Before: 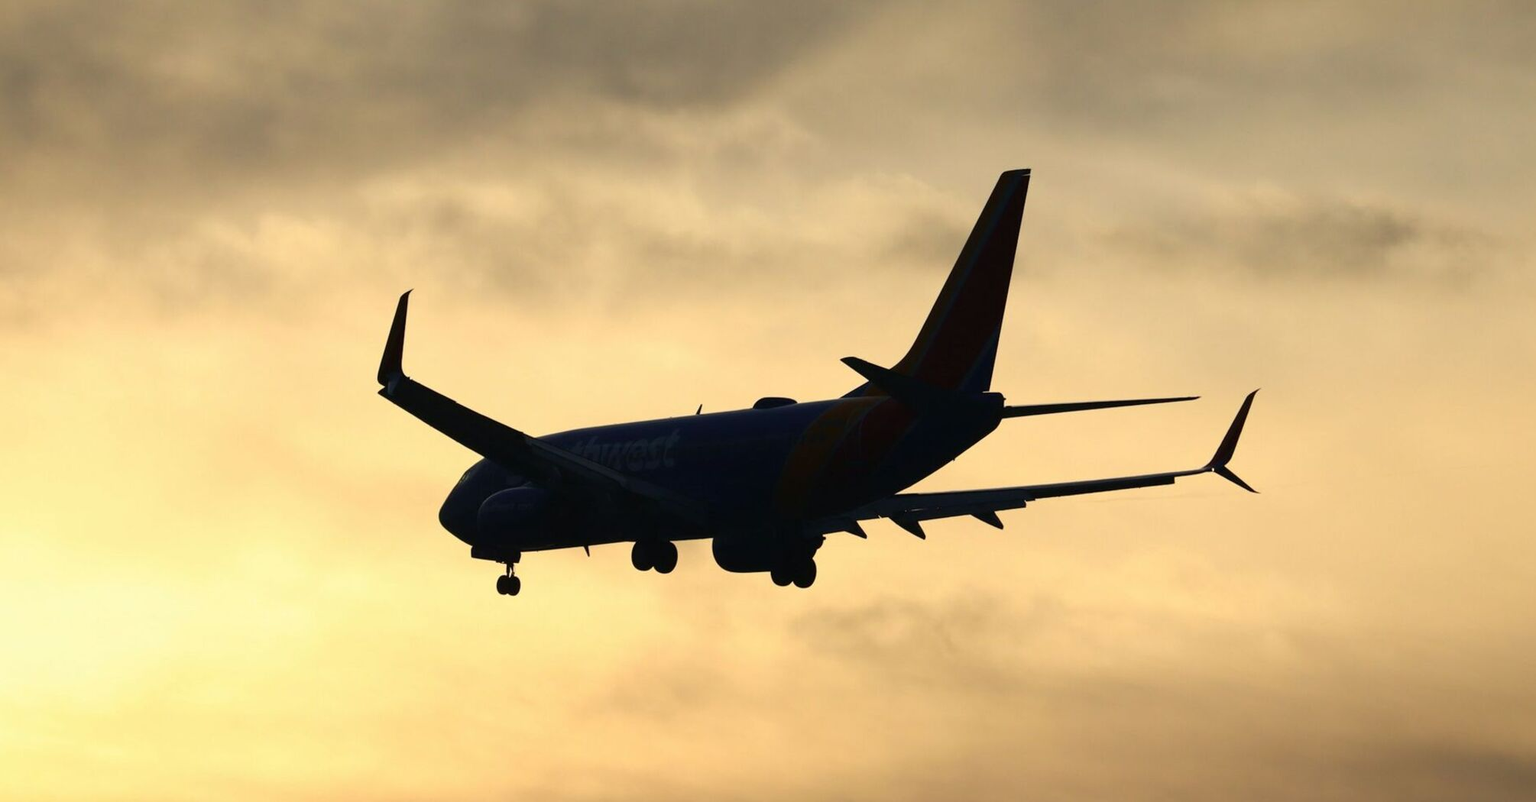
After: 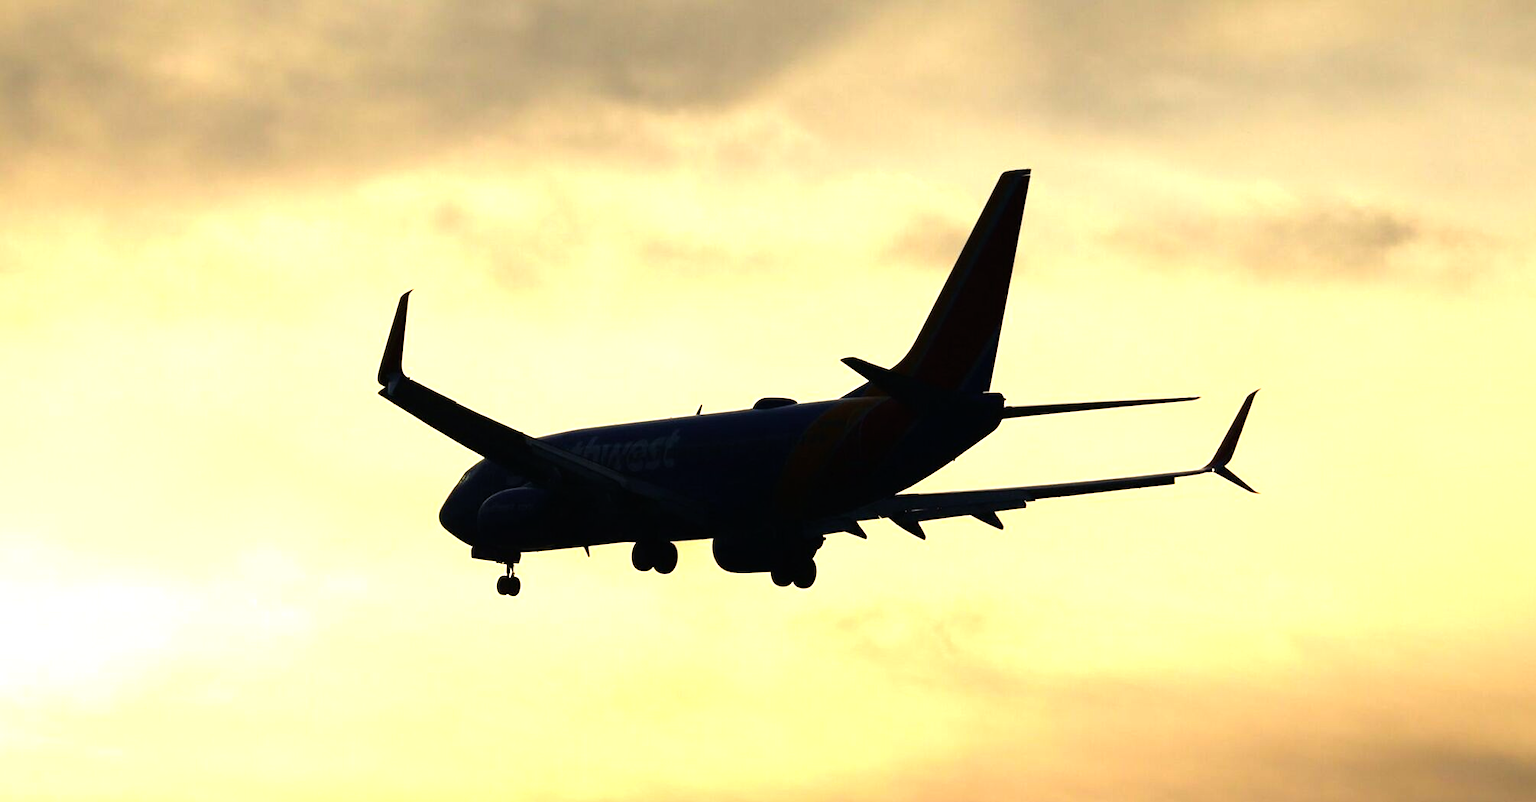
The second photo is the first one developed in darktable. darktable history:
exposure: exposure 0.154 EV, compensate exposure bias true, compensate highlight preservation false
tone equalizer: -8 EV -0.413 EV, -7 EV -0.371 EV, -6 EV -0.299 EV, -5 EV -0.258 EV, -3 EV 0.255 EV, -2 EV 0.351 EV, -1 EV 0.399 EV, +0 EV 0.422 EV
color balance rgb: perceptual saturation grading › global saturation 0.683%, perceptual brilliance grading › mid-tones 10.741%, perceptual brilliance grading › shadows 14.572%, global vibrance 24.999%, contrast 19.546%
